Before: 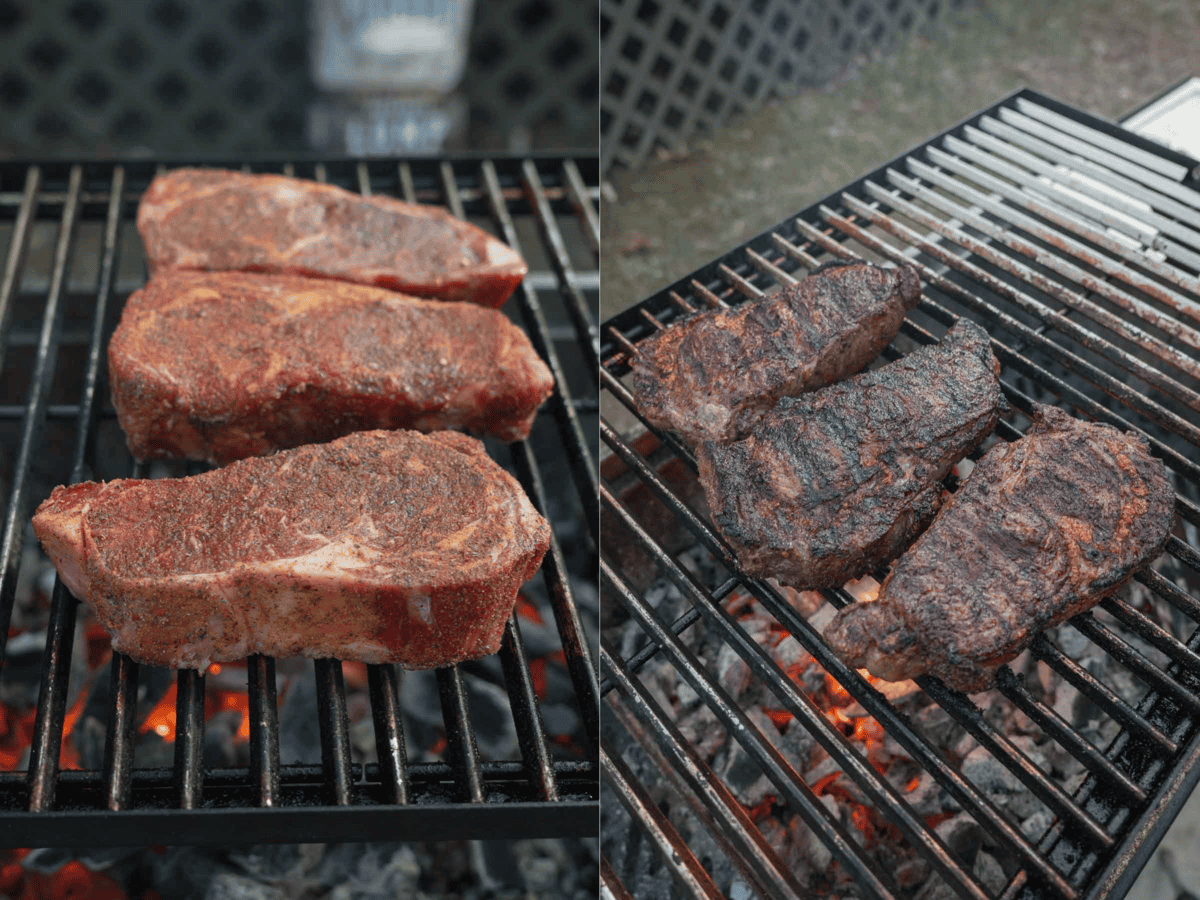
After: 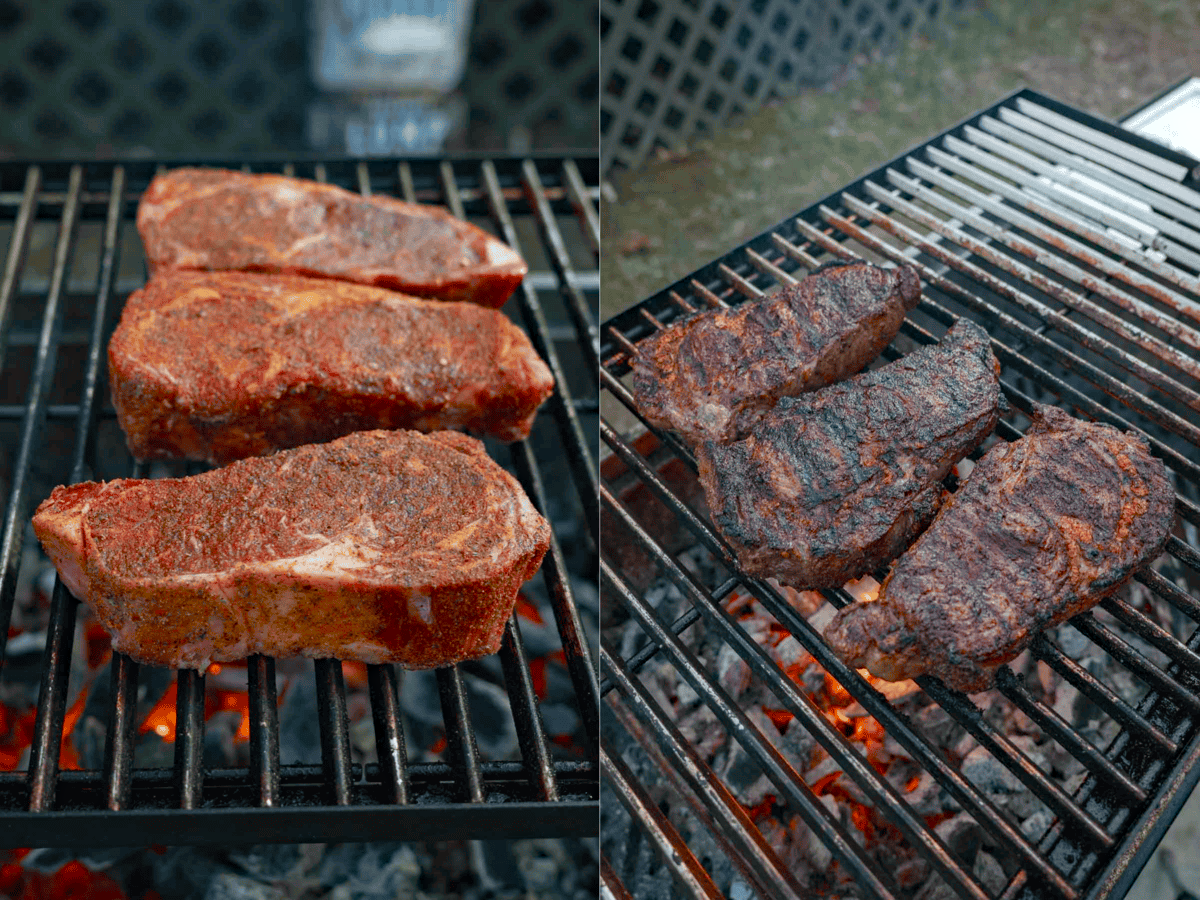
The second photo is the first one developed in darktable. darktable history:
white balance: red 0.982, blue 1.018
color balance rgb: perceptual saturation grading › global saturation 35%, perceptual saturation grading › highlights -25%, perceptual saturation grading › shadows 50%
haze removal: compatibility mode true, adaptive false
